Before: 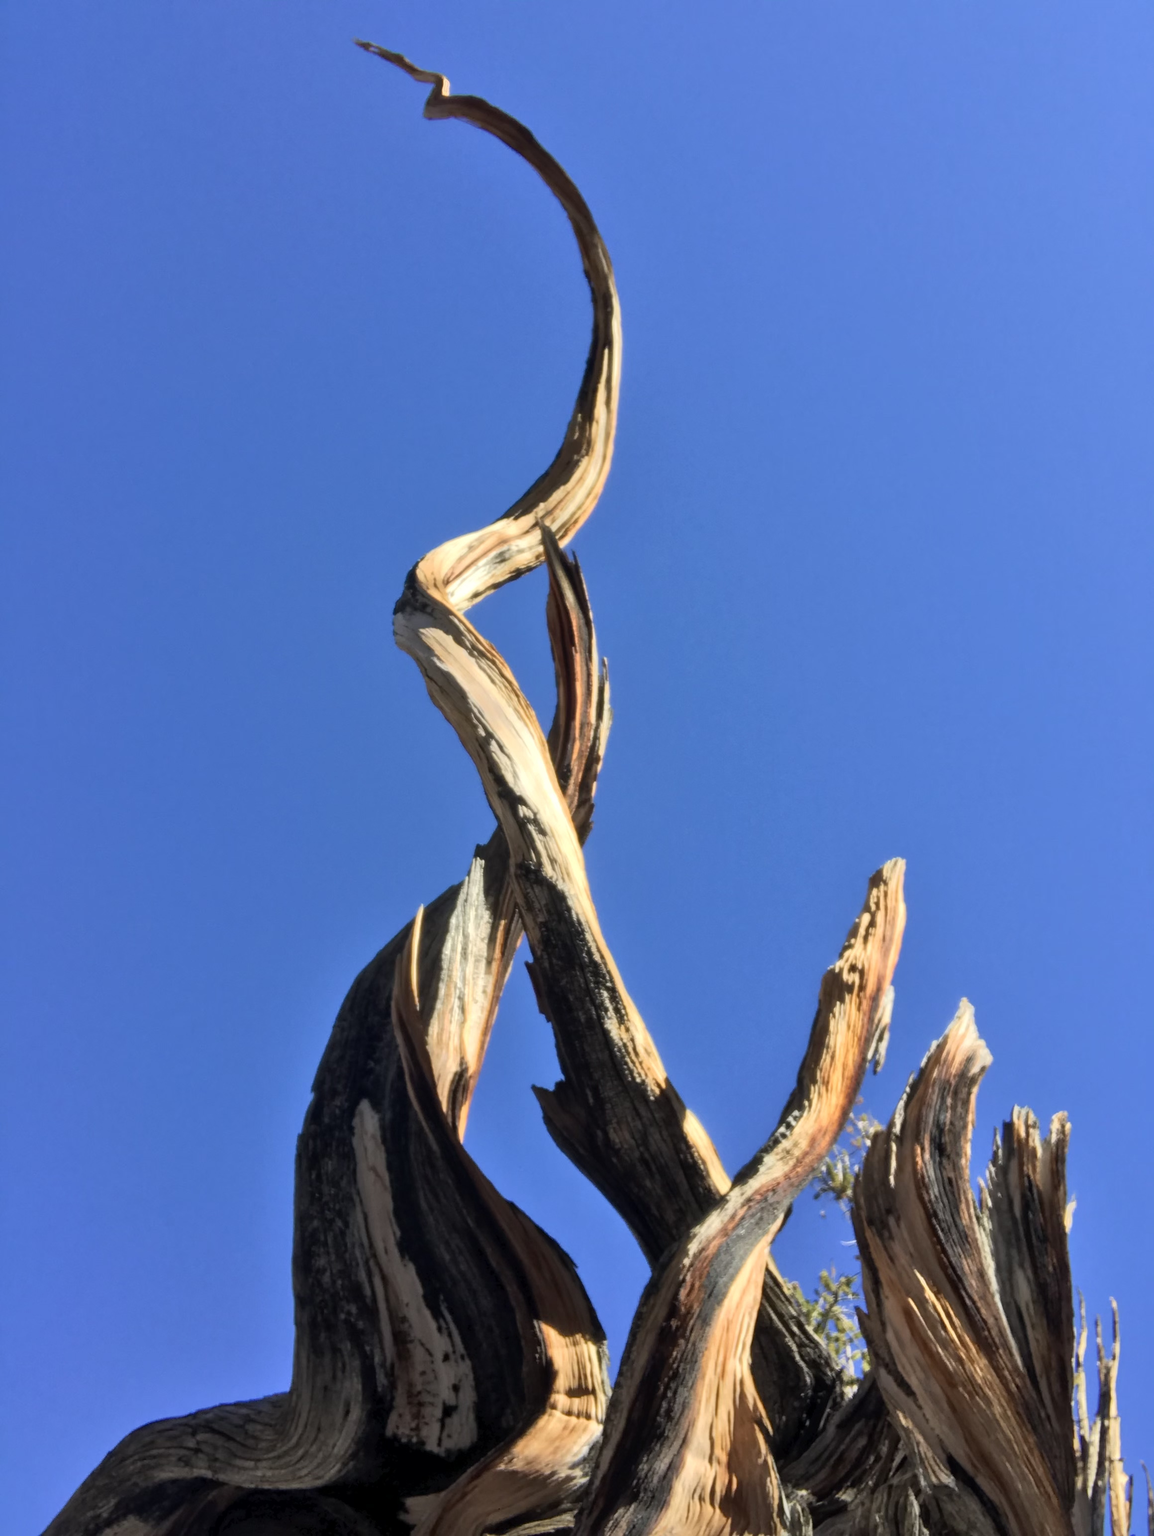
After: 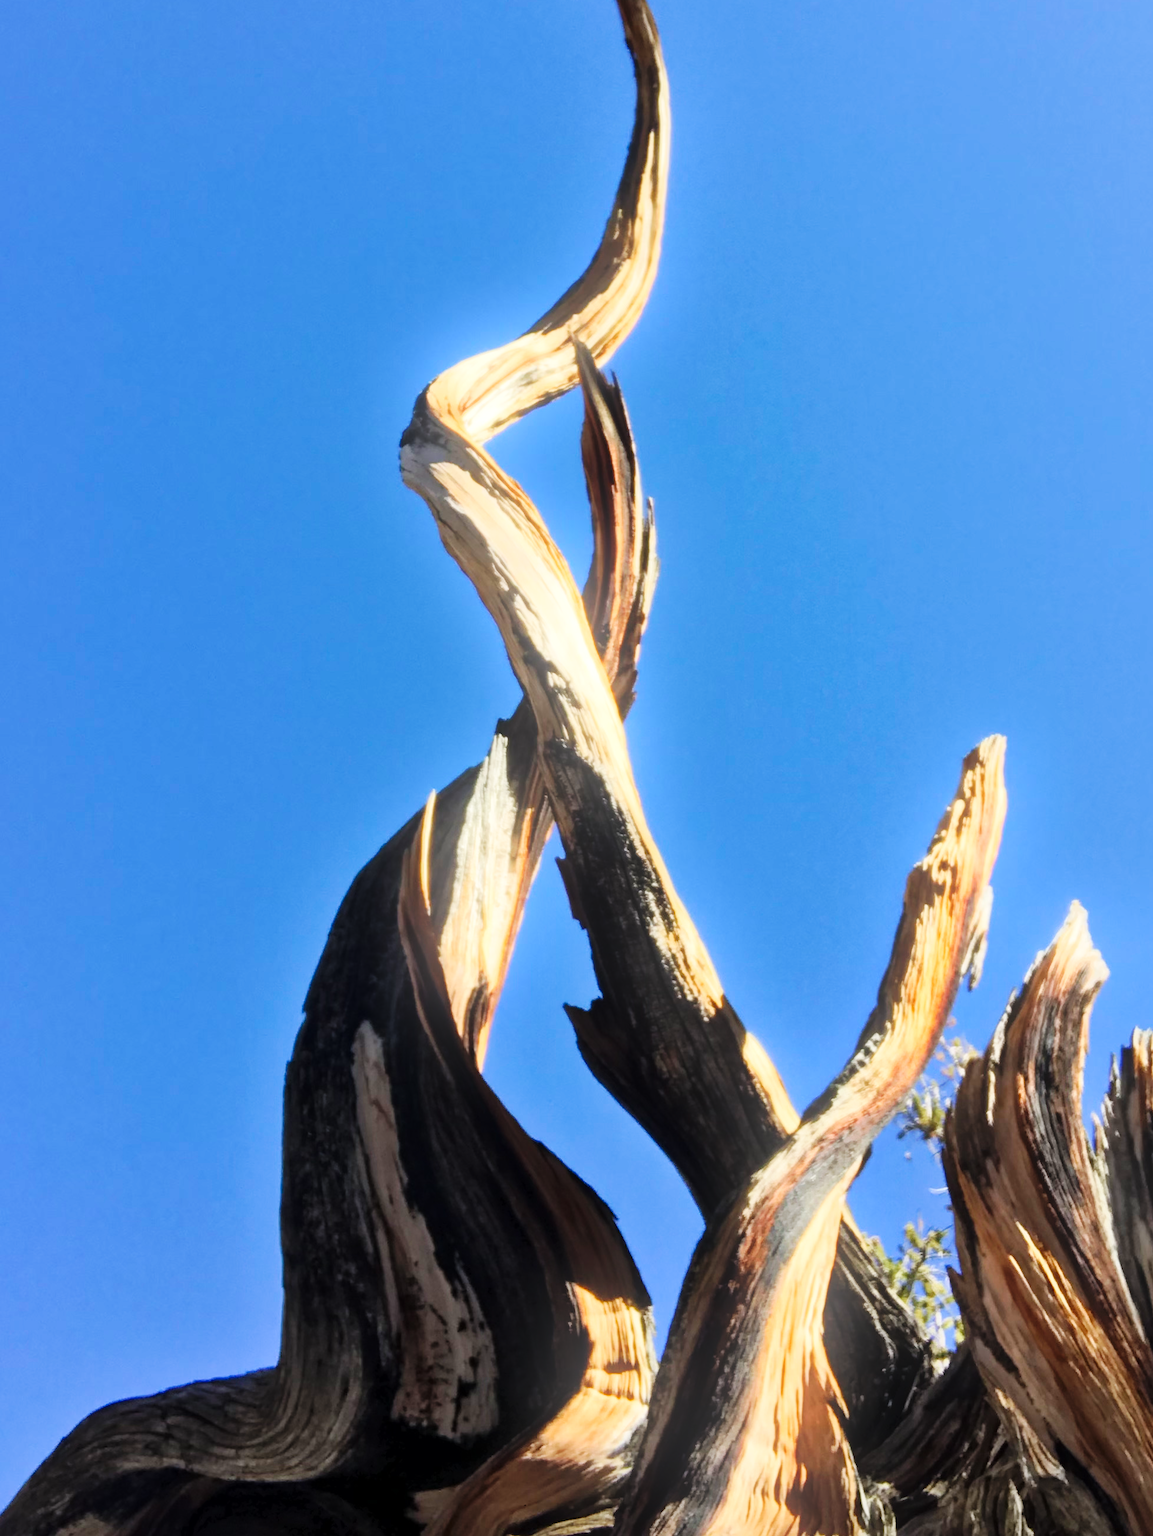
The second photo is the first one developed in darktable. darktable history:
white balance: emerald 1
base curve: curves: ch0 [(0, 0) (0.032, 0.025) (0.121, 0.166) (0.206, 0.329) (0.605, 0.79) (1, 1)], preserve colors none
bloom: size 16%, threshold 98%, strength 20%
crop and rotate: left 4.842%, top 15.51%, right 10.668%
color correction: highlights a* -0.137, highlights b* 0.137
